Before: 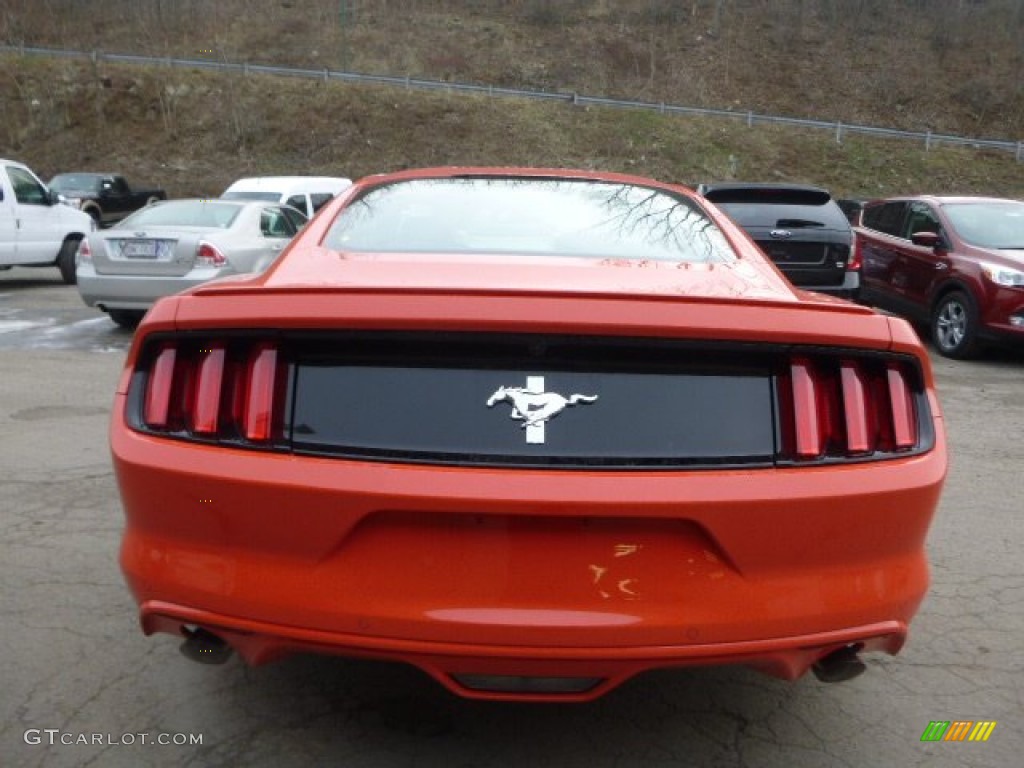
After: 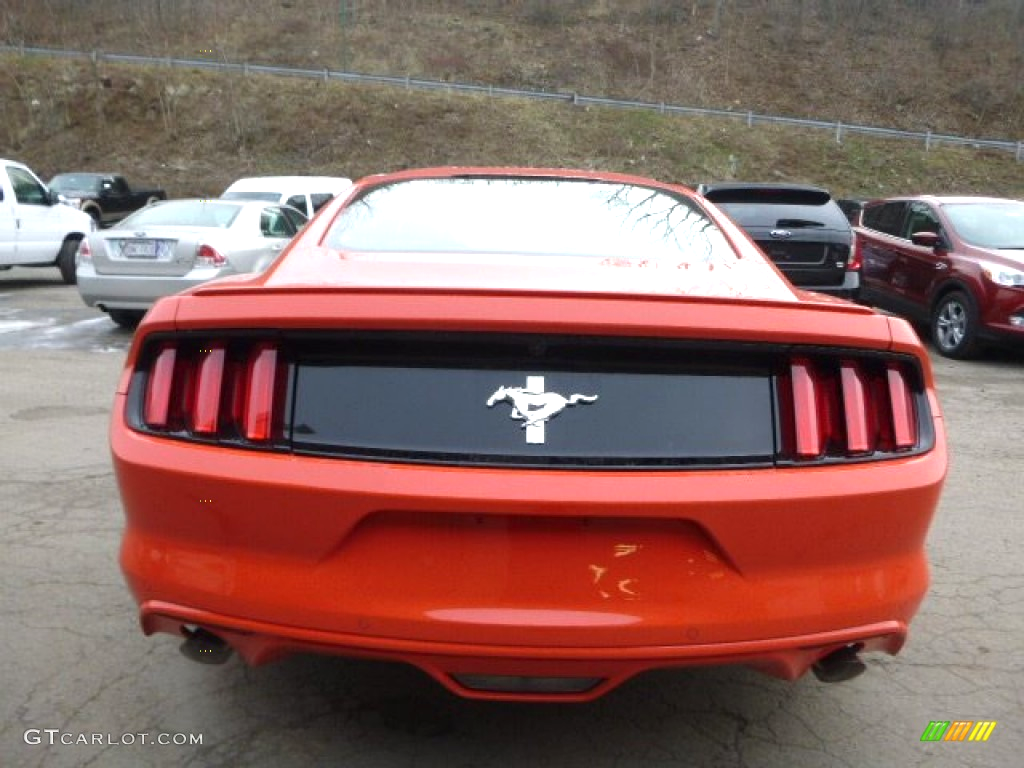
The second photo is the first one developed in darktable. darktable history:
exposure: exposure 0.509 EV, compensate highlight preservation false
